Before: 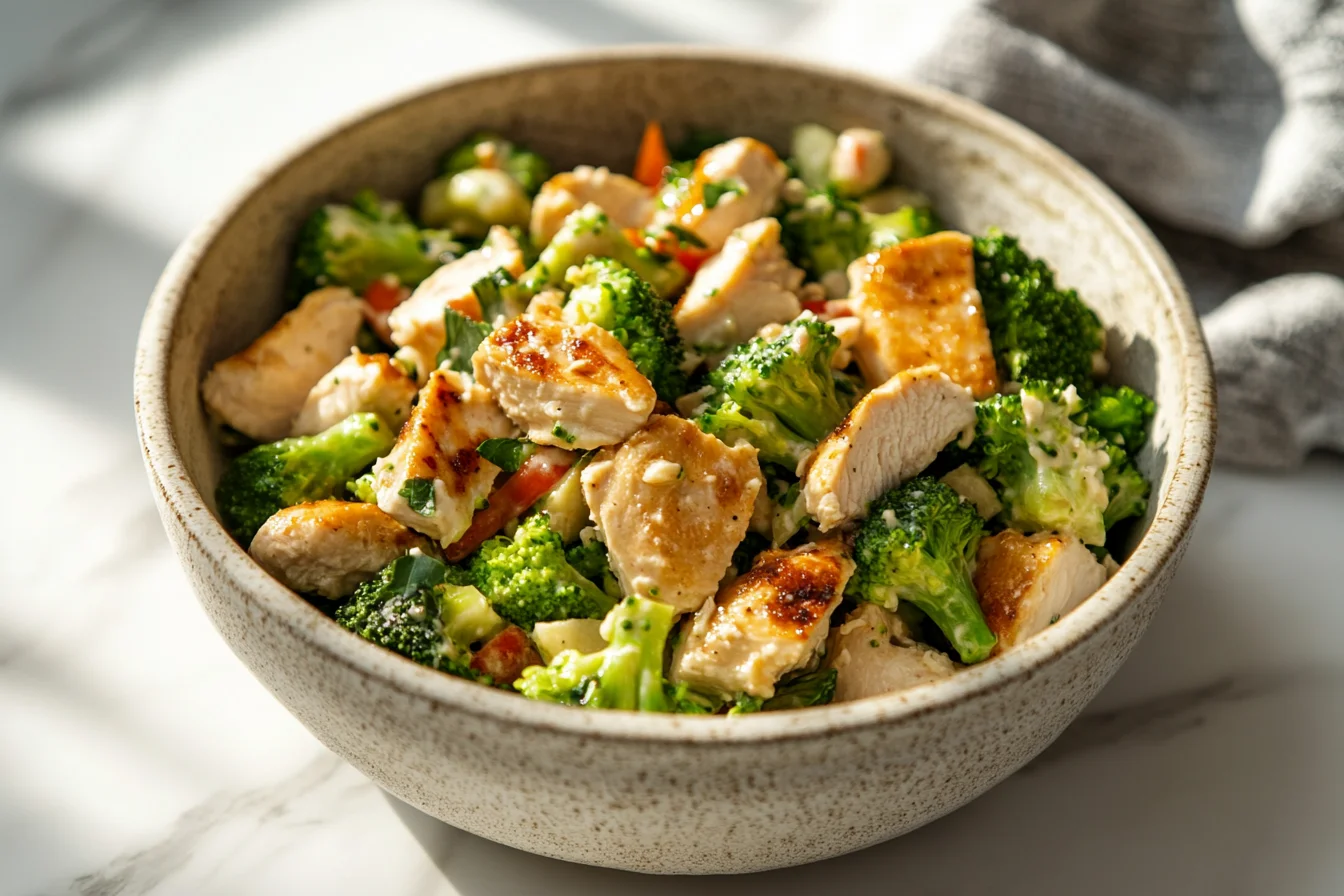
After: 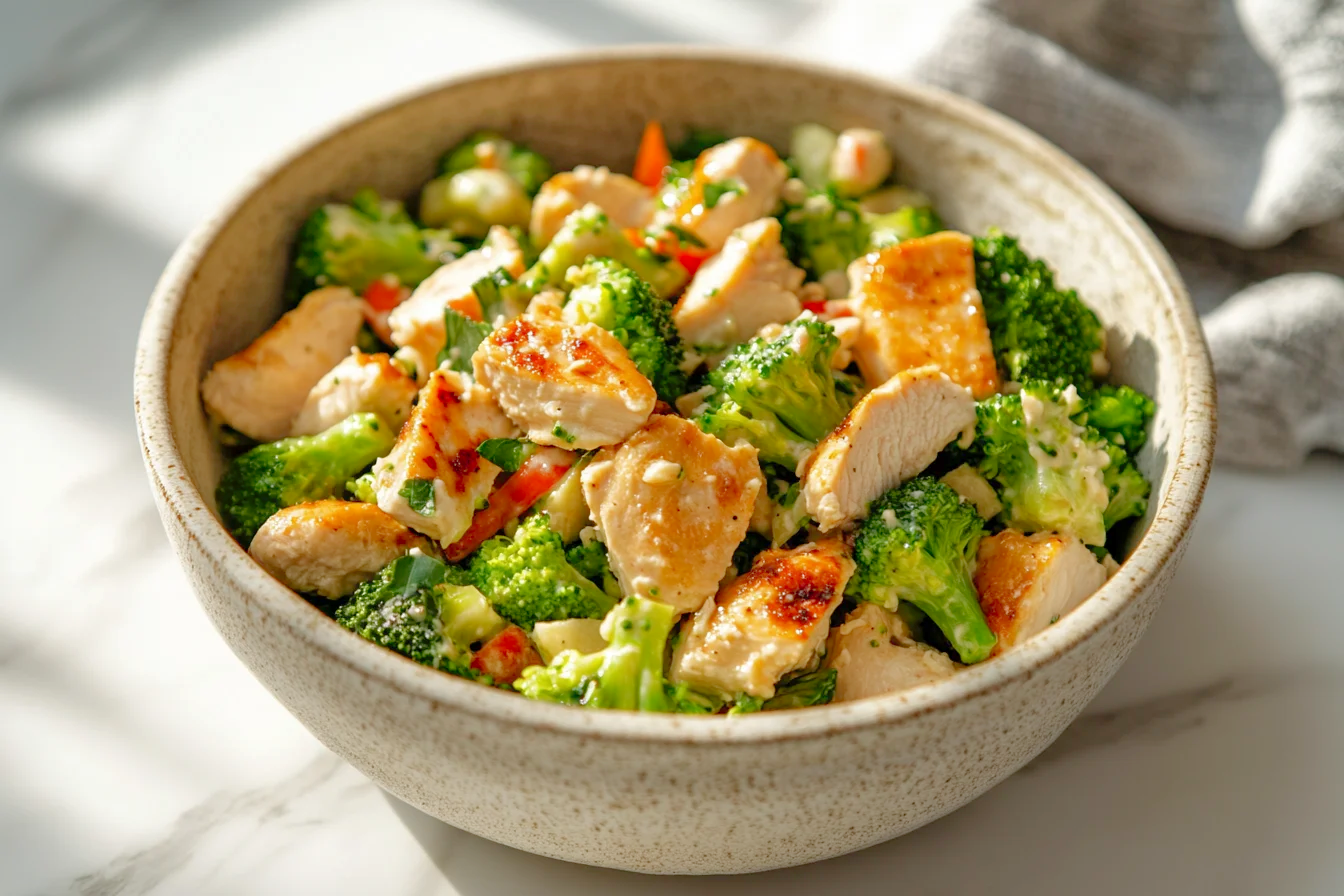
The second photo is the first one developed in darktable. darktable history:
tone curve: curves: ch0 [(0, 0) (0.004, 0.008) (0.077, 0.156) (0.169, 0.29) (0.774, 0.774) (1, 1)], color space Lab, linked channels, preserve colors none
